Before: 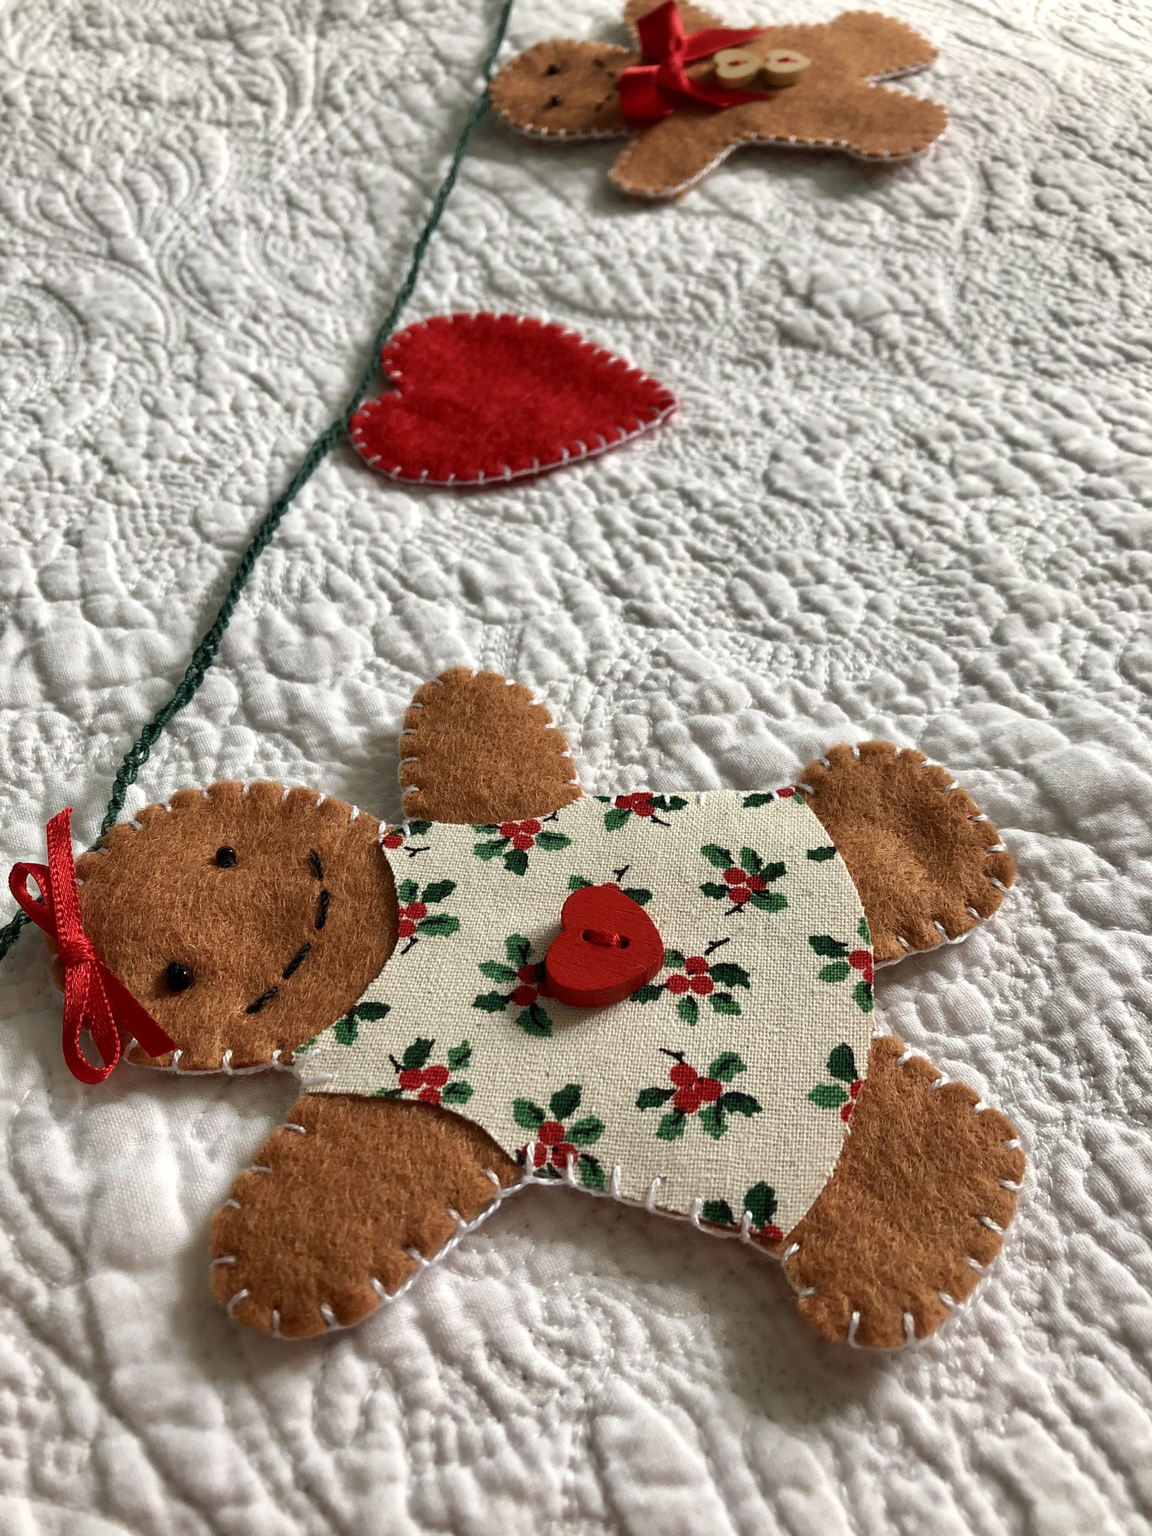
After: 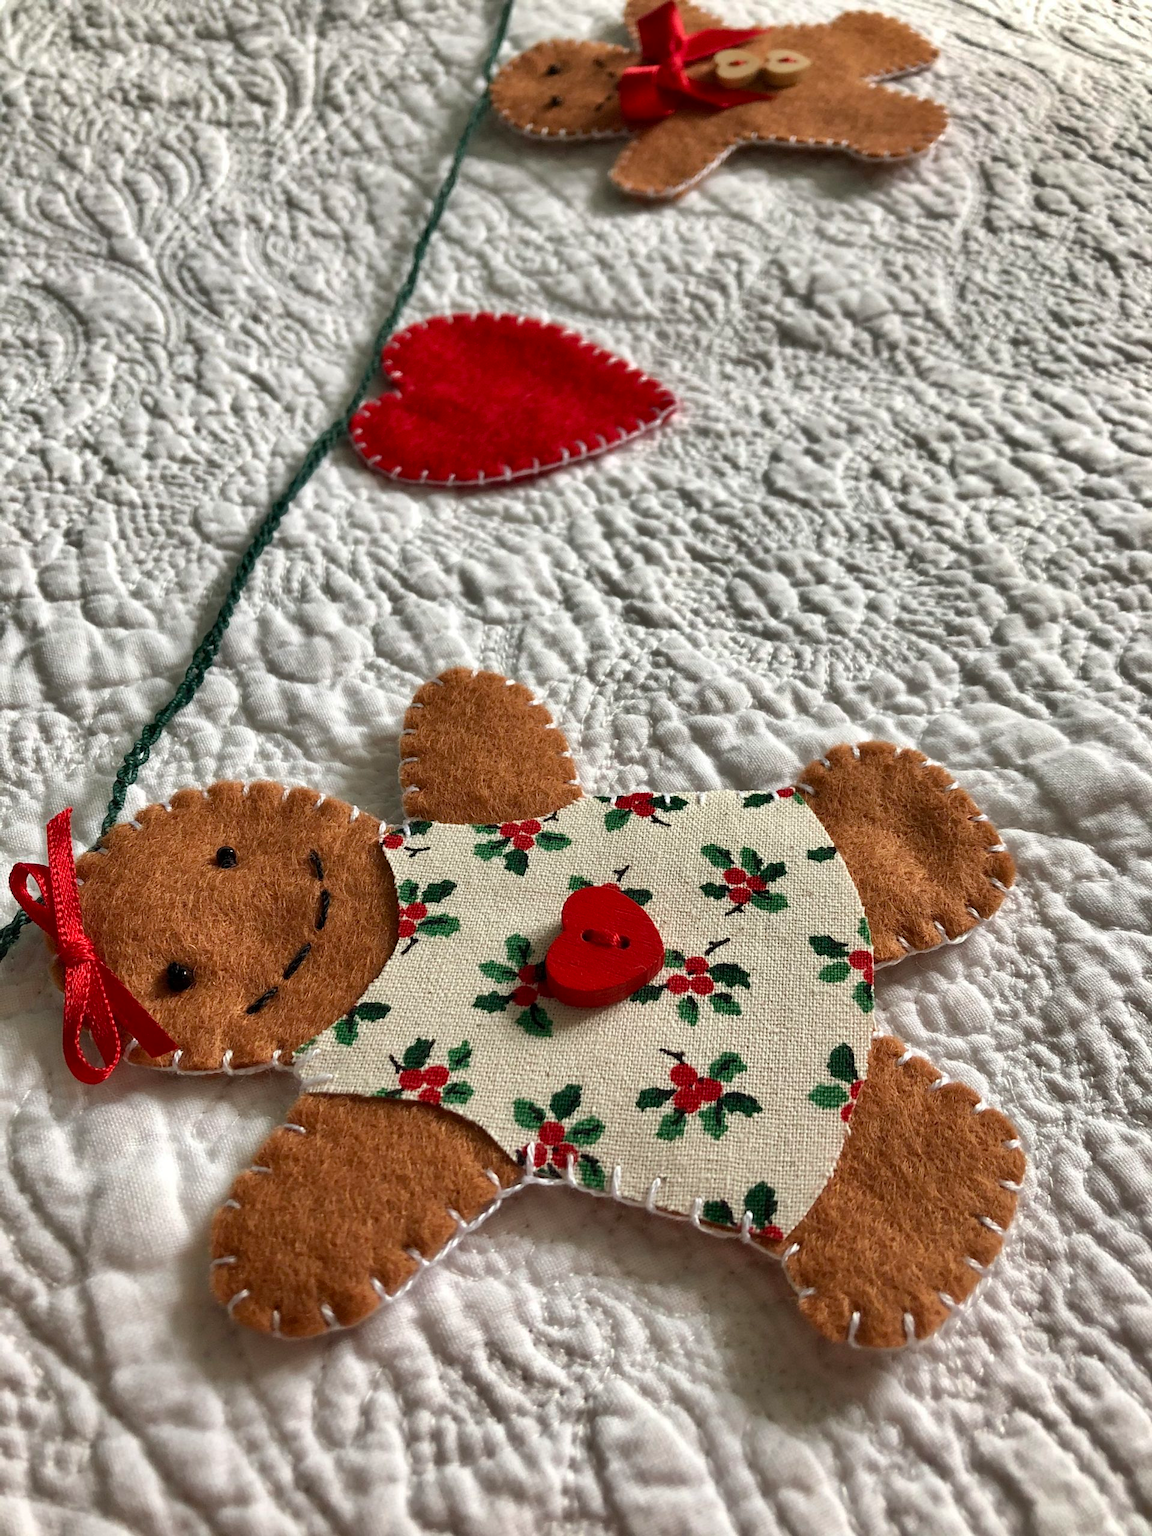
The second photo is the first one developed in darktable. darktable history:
shadows and highlights: shadows 53.02, soften with gaussian
